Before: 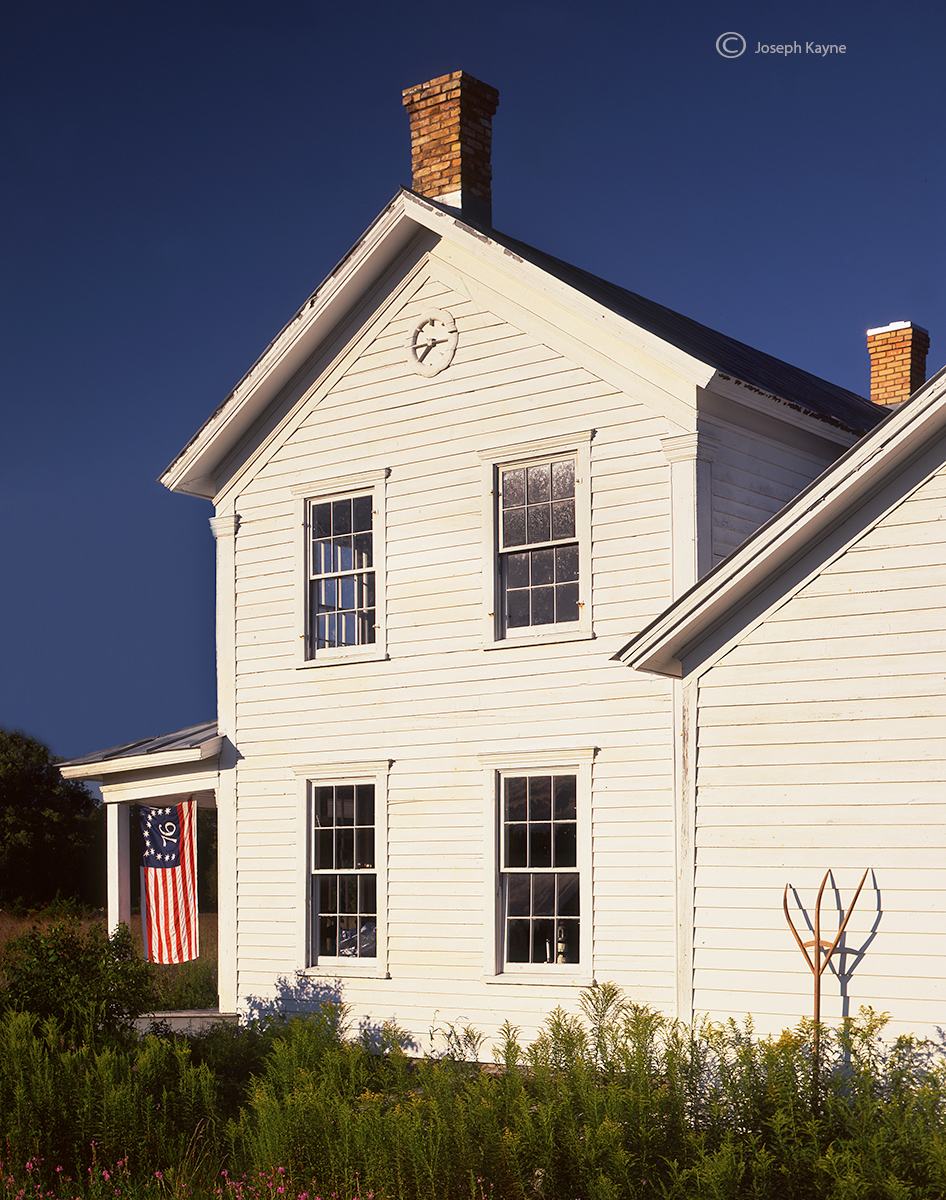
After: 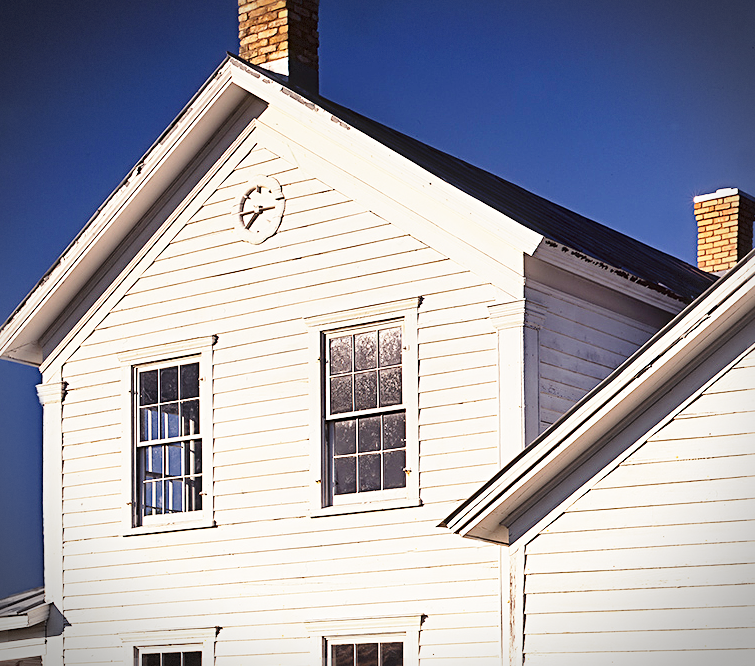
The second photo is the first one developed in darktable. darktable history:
base curve: curves: ch0 [(0, 0) (0.028, 0.03) (0.121, 0.232) (0.46, 0.748) (0.859, 0.968) (1, 1)], preserve colors none
exposure: compensate exposure bias true, compensate highlight preservation false
vignetting: fall-off start 81.18%, fall-off radius 61.4%, brightness -0.575, automatic ratio true, width/height ratio 1.411, dithering 8-bit output
sharpen: radius 3.114
color balance rgb: perceptual saturation grading › global saturation 0.521%
crop: left 18.318%, top 11.117%, right 1.856%, bottom 33.335%
